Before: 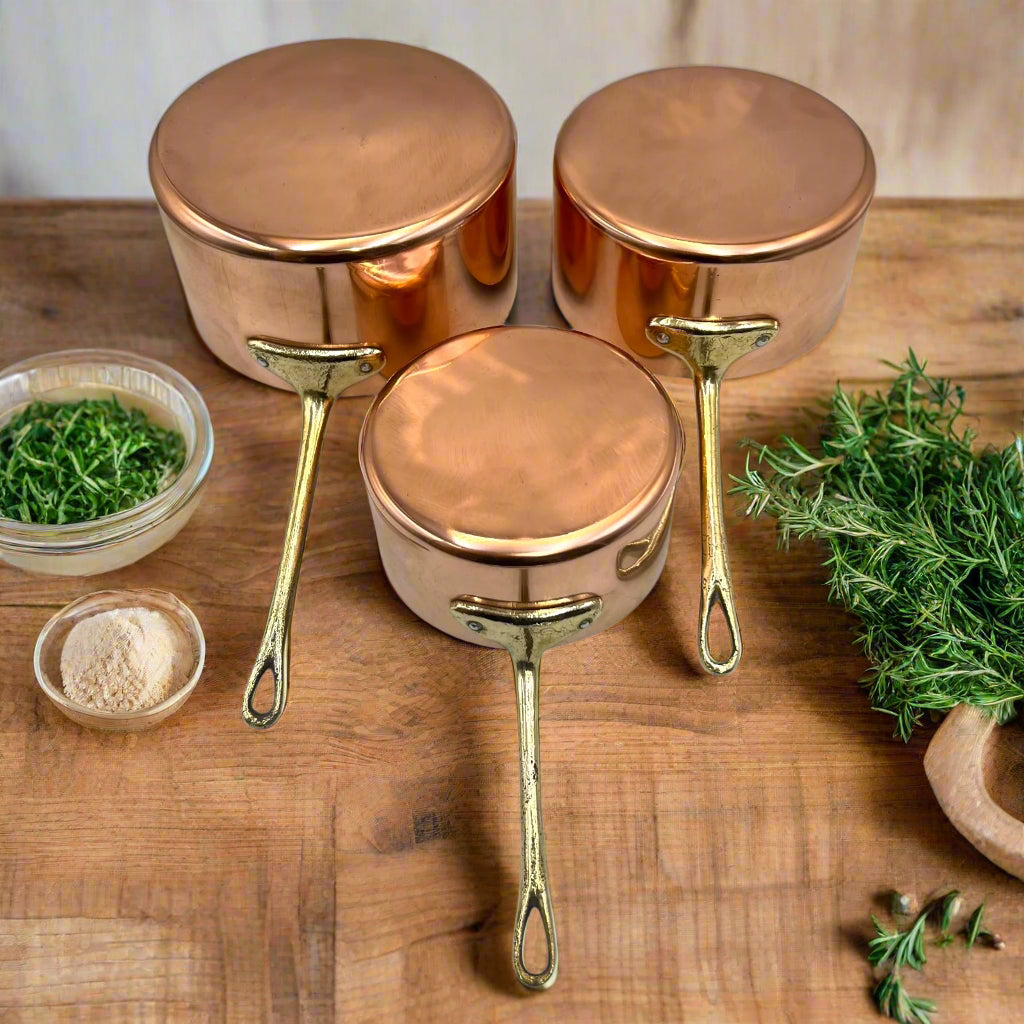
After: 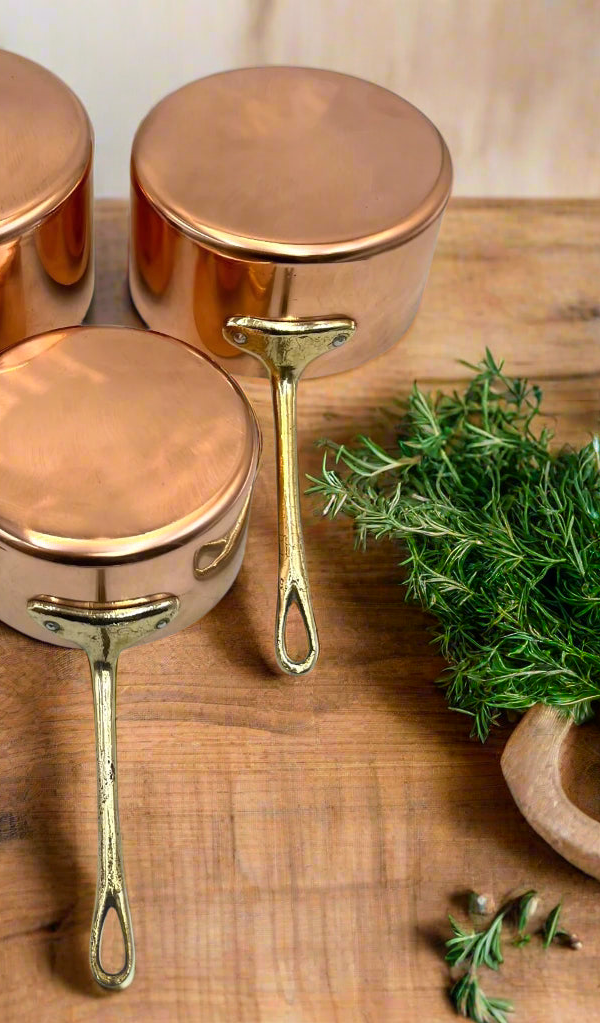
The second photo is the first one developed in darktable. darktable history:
crop: left 41.402%
shadows and highlights: shadows -90, highlights 90, soften with gaussian
